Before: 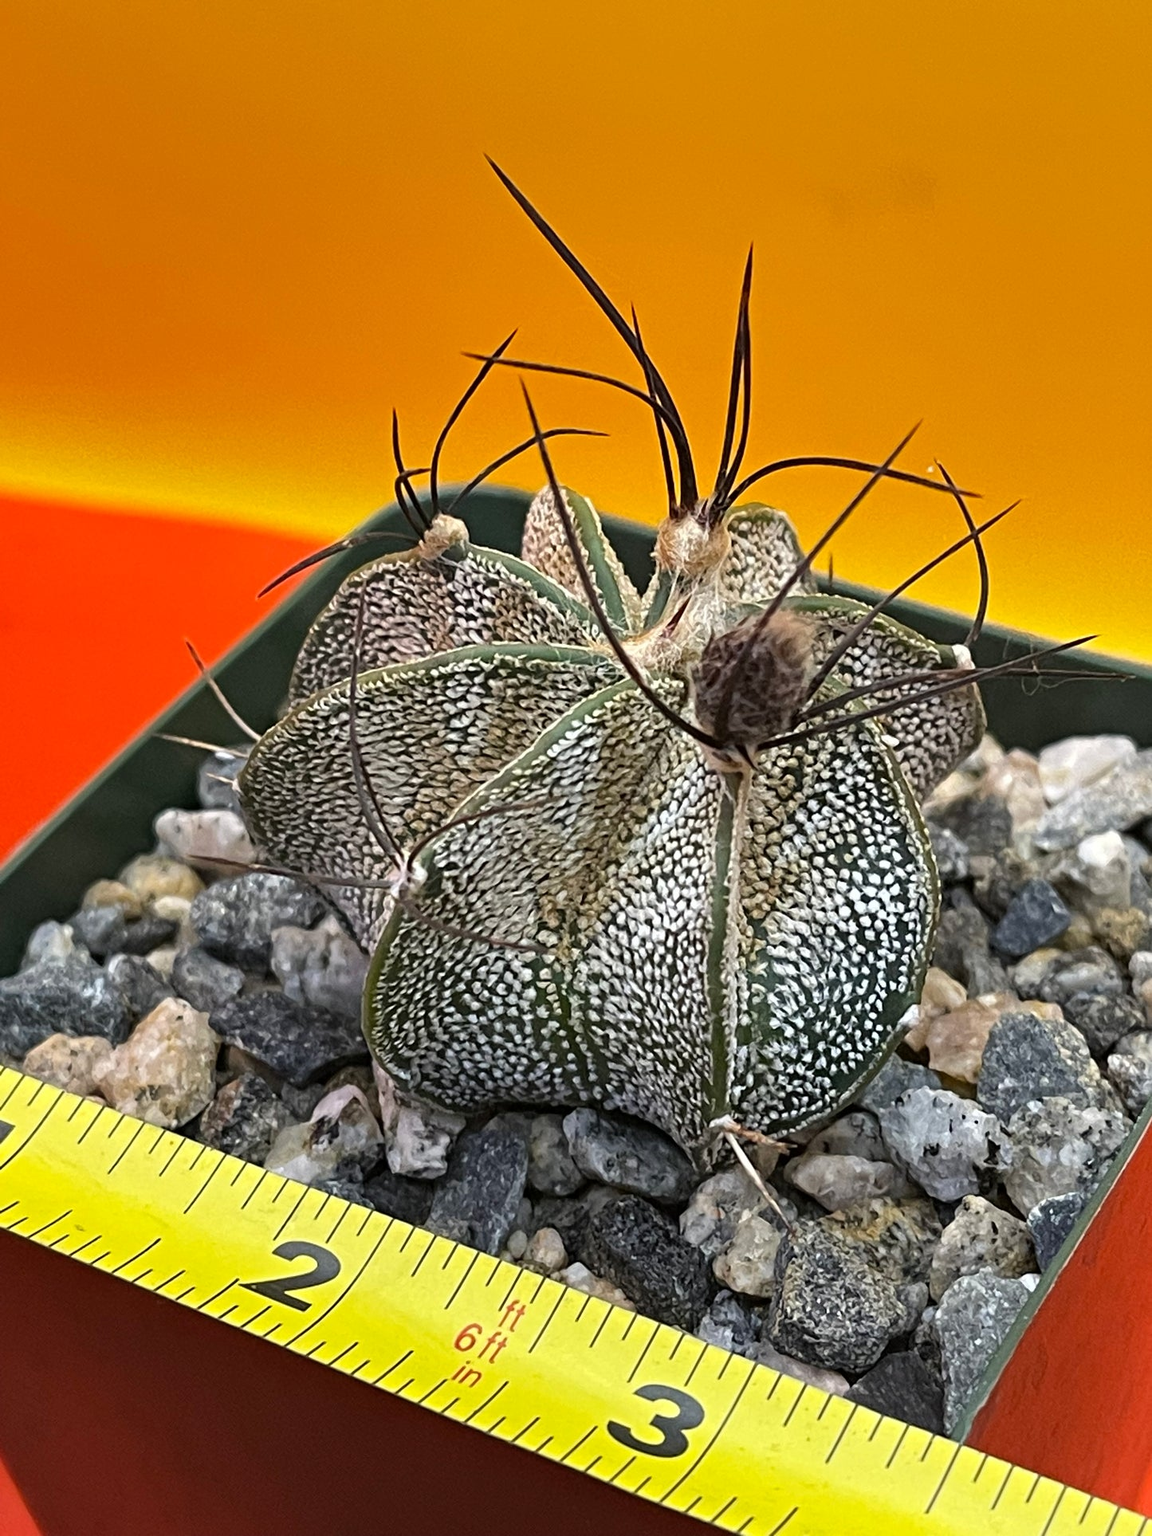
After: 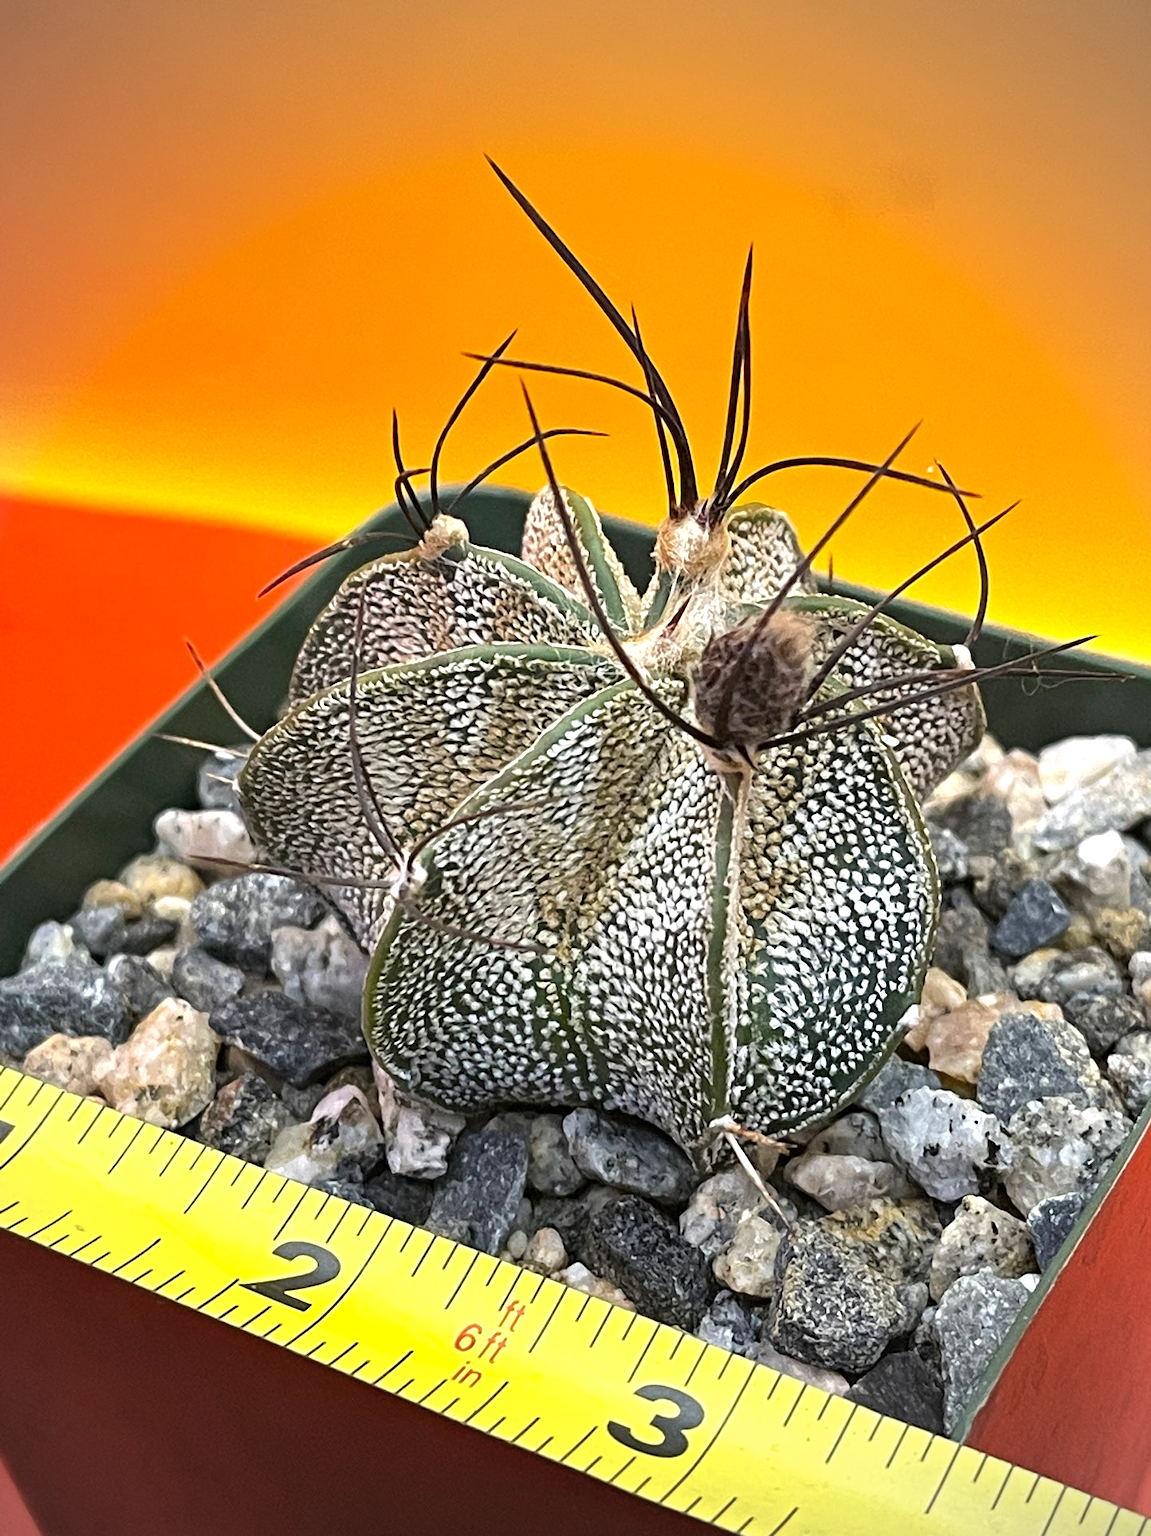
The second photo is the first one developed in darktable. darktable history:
exposure: exposure 0.507 EV, compensate highlight preservation false
vignetting: unbound false
